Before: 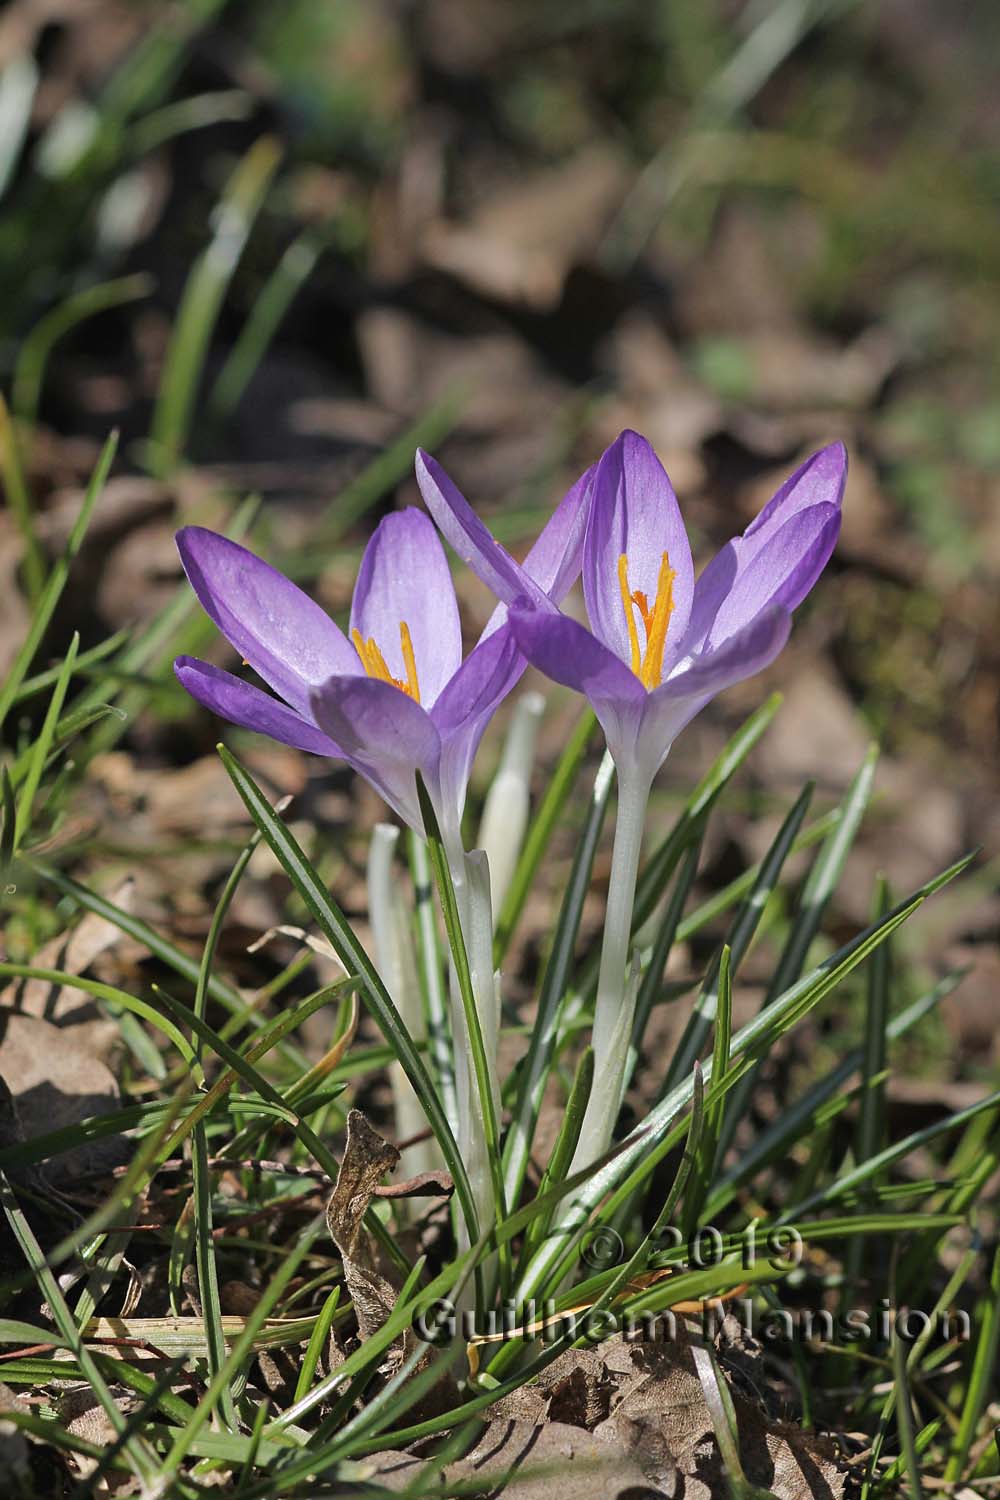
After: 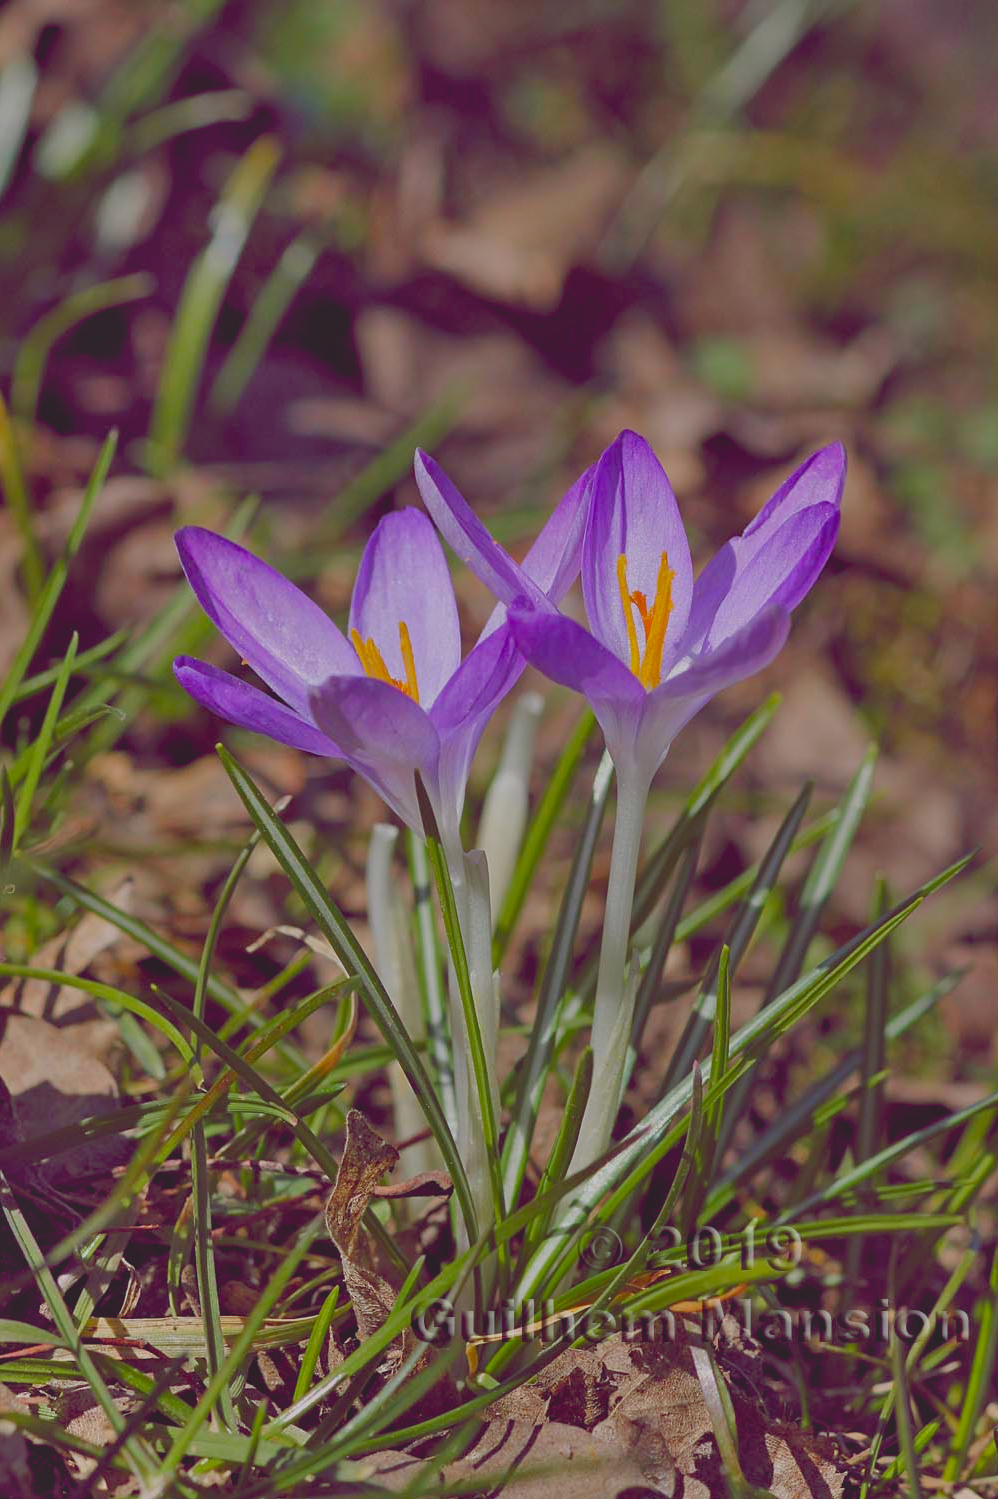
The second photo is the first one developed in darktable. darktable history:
shadows and highlights: shadows 79.53, white point adjustment -8.91, highlights -61.4, soften with gaussian
crop: left 0.101%
contrast brightness saturation: contrast -0.272
color balance rgb: global offset › chroma 0.278%, global offset › hue 318.32°, perceptual saturation grading › global saturation 27.521%, perceptual saturation grading › highlights -25.358%, perceptual saturation grading › shadows 24.071%
